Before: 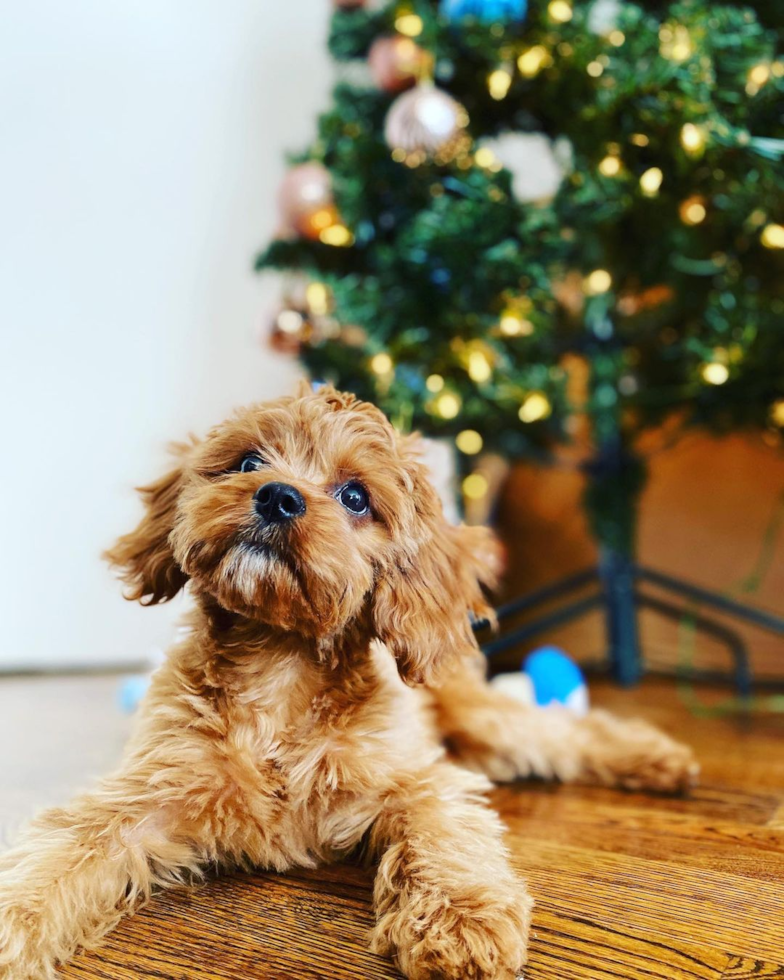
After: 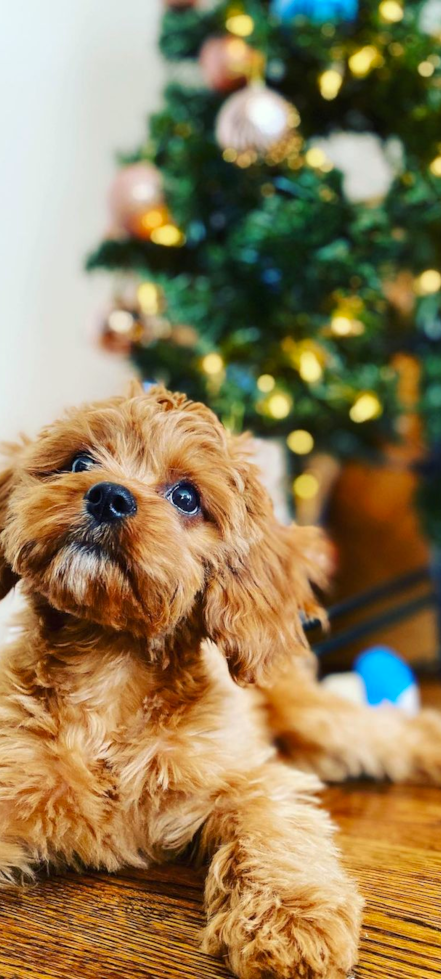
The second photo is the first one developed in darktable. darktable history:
color correction: highlights a* 0.592, highlights b* 2.76, saturation 1.09
crop: left 21.612%, right 22.077%, bottom 0.011%
